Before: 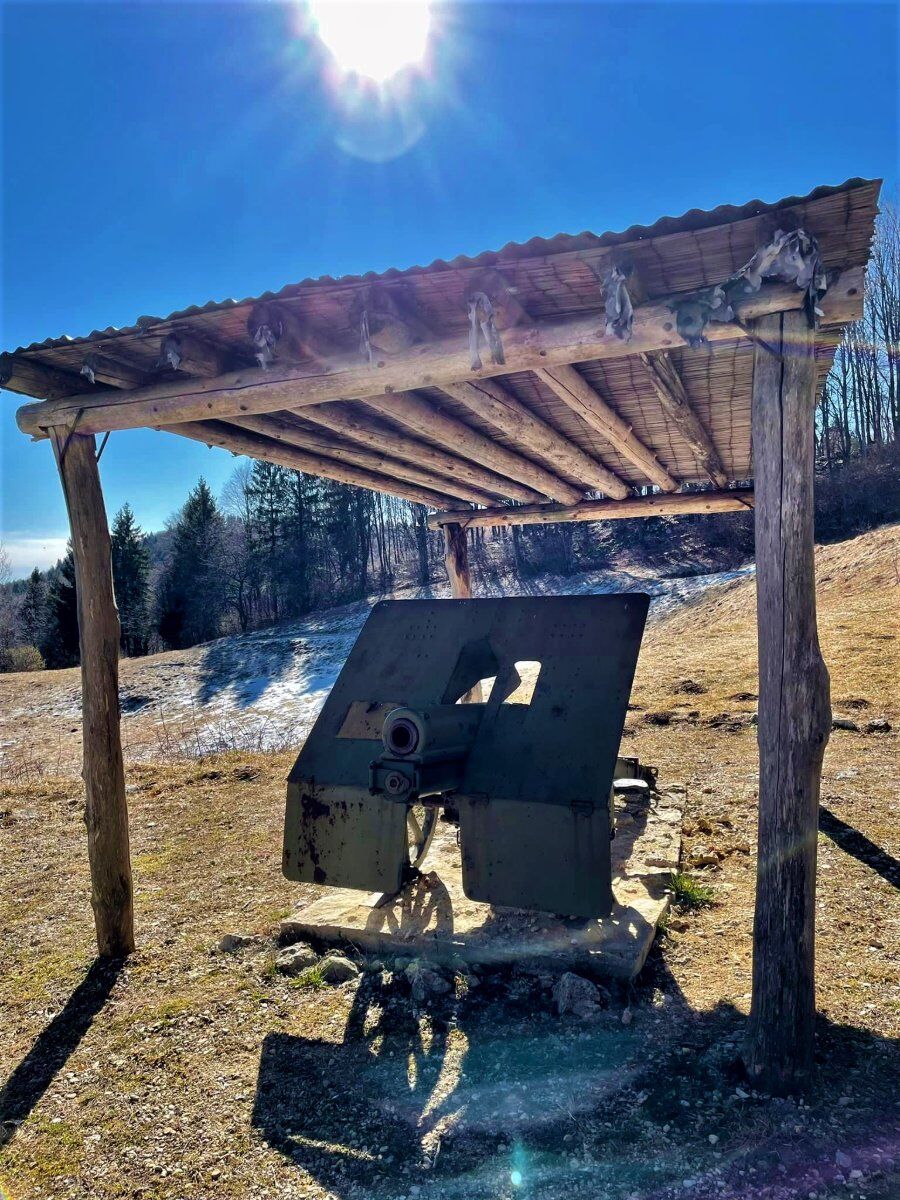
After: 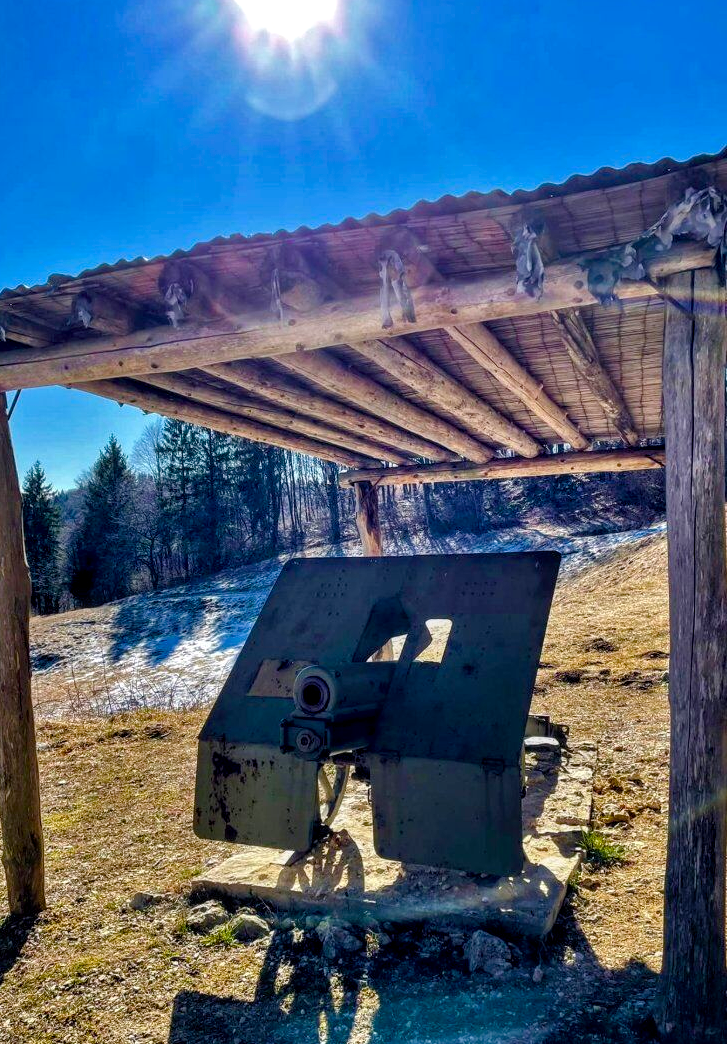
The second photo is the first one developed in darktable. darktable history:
color balance rgb: highlights gain › chroma 0.202%, highlights gain › hue 331.5°, white fulcrum 0.988 EV, perceptual saturation grading › global saturation 20%, perceptual saturation grading › highlights -25.348%, perceptual saturation grading › shadows 25.222%, global vibrance 20%
local contrast: on, module defaults
crop: left 9.951%, top 3.533%, right 9.268%, bottom 9.435%
